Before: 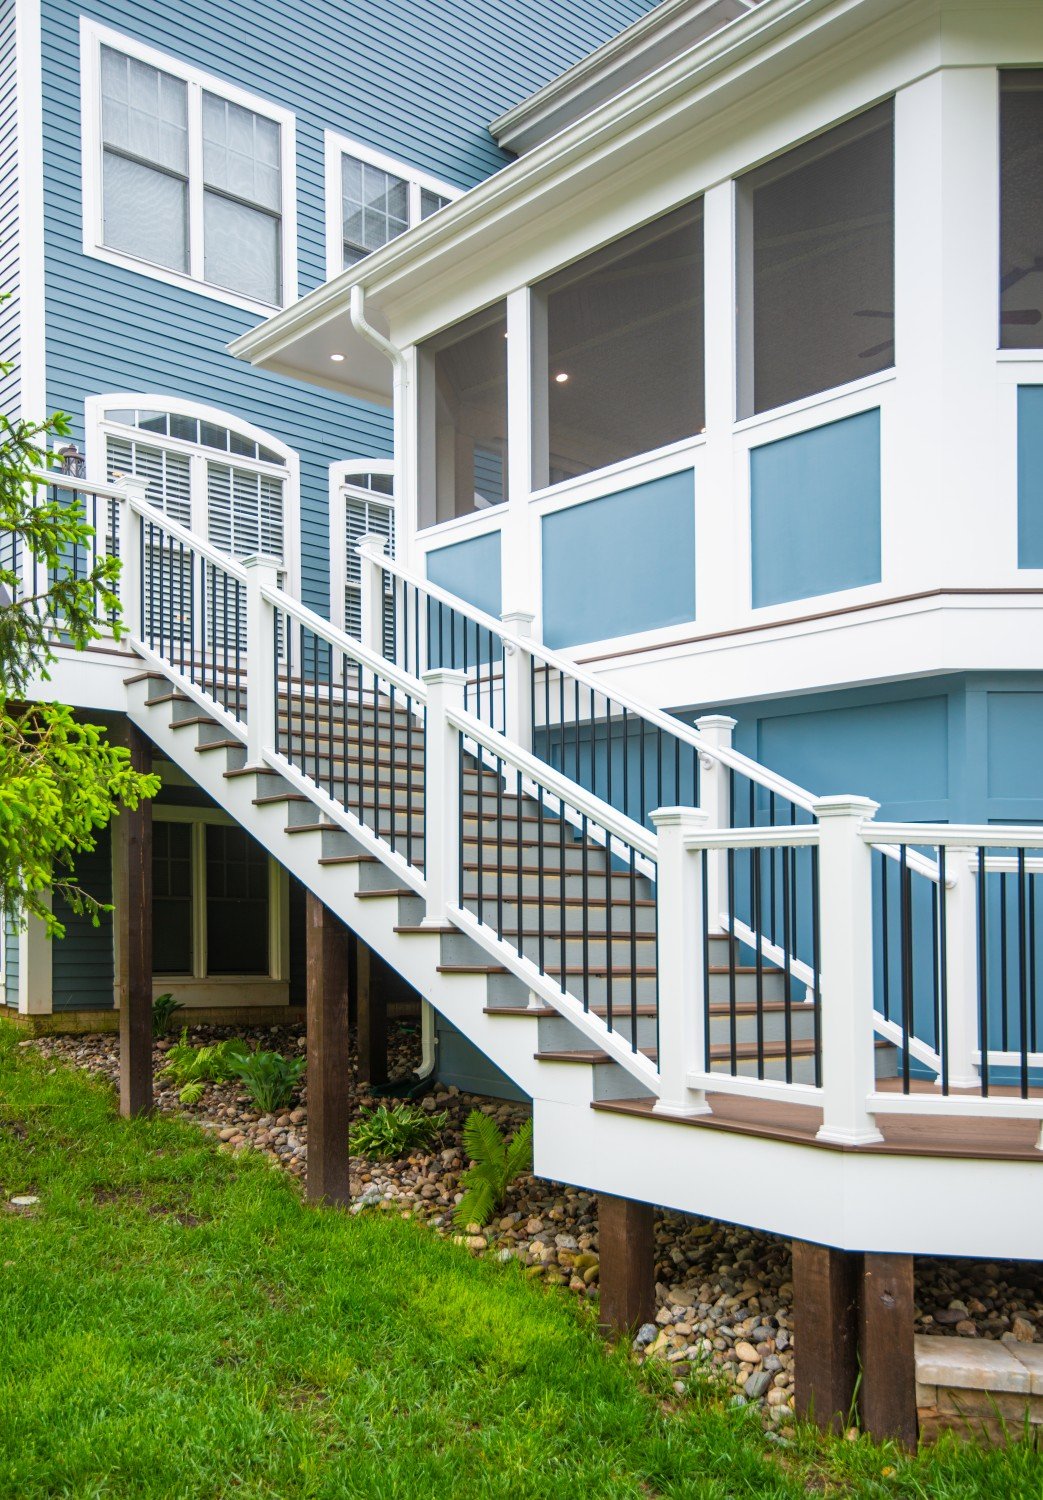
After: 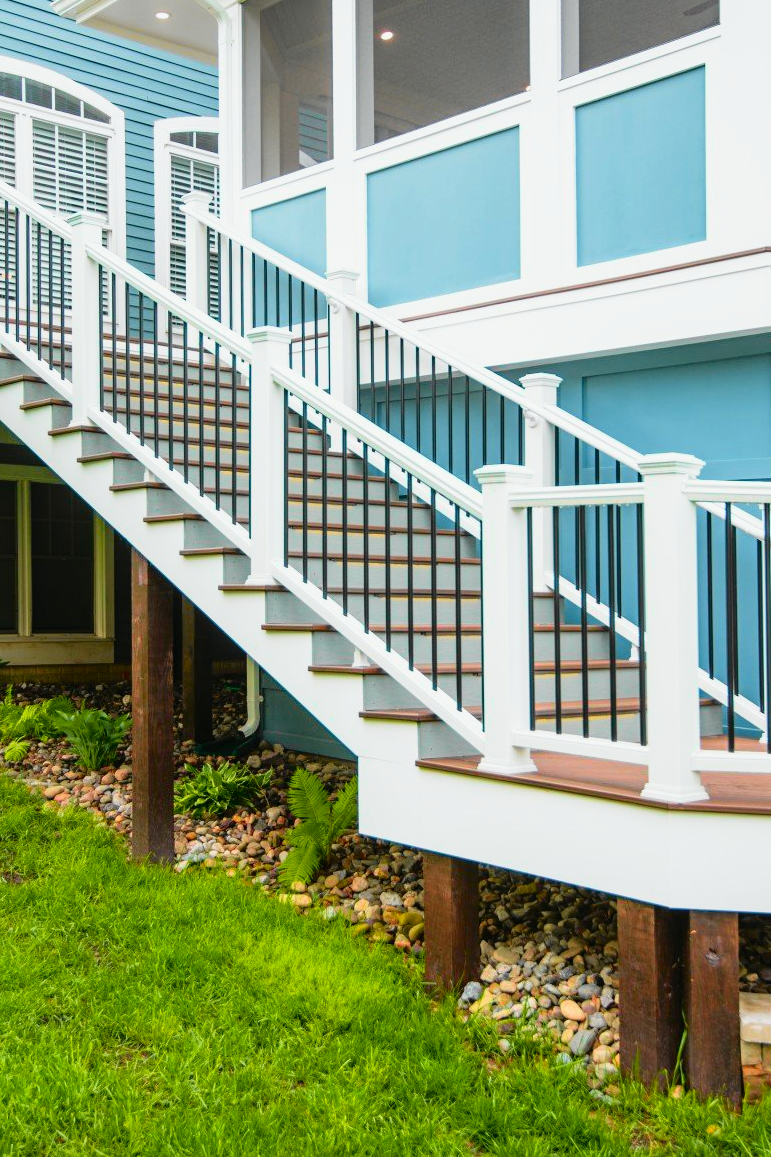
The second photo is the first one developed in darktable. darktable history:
crop: left 16.871%, top 22.857%, right 9.116%
tone curve: curves: ch0 [(0, 0.013) (0.137, 0.121) (0.326, 0.386) (0.489, 0.573) (0.663, 0.749) (0.854, 0.897) (1, 0.974)]; ch1 [(0, 0) (0.366, 0.367) (0.475, 0.453) (0.494, 0.493) (0.504, 0.497) (0.544, 0.579) (0.562, 0.619) (0.622, 0.694) (1, 1)]; ch2 [(0, 0) (0.333, 0.346) (0.375, 0.375) (0.424, 0.43) (0.476, 0.492) (0.502, 0.503) (0.533, 0.541) (0.572, 0.615) (0.605, 0.656) (0.641, 0.709) (1, 1)], color space Lab, independent channels, preserve colors none
